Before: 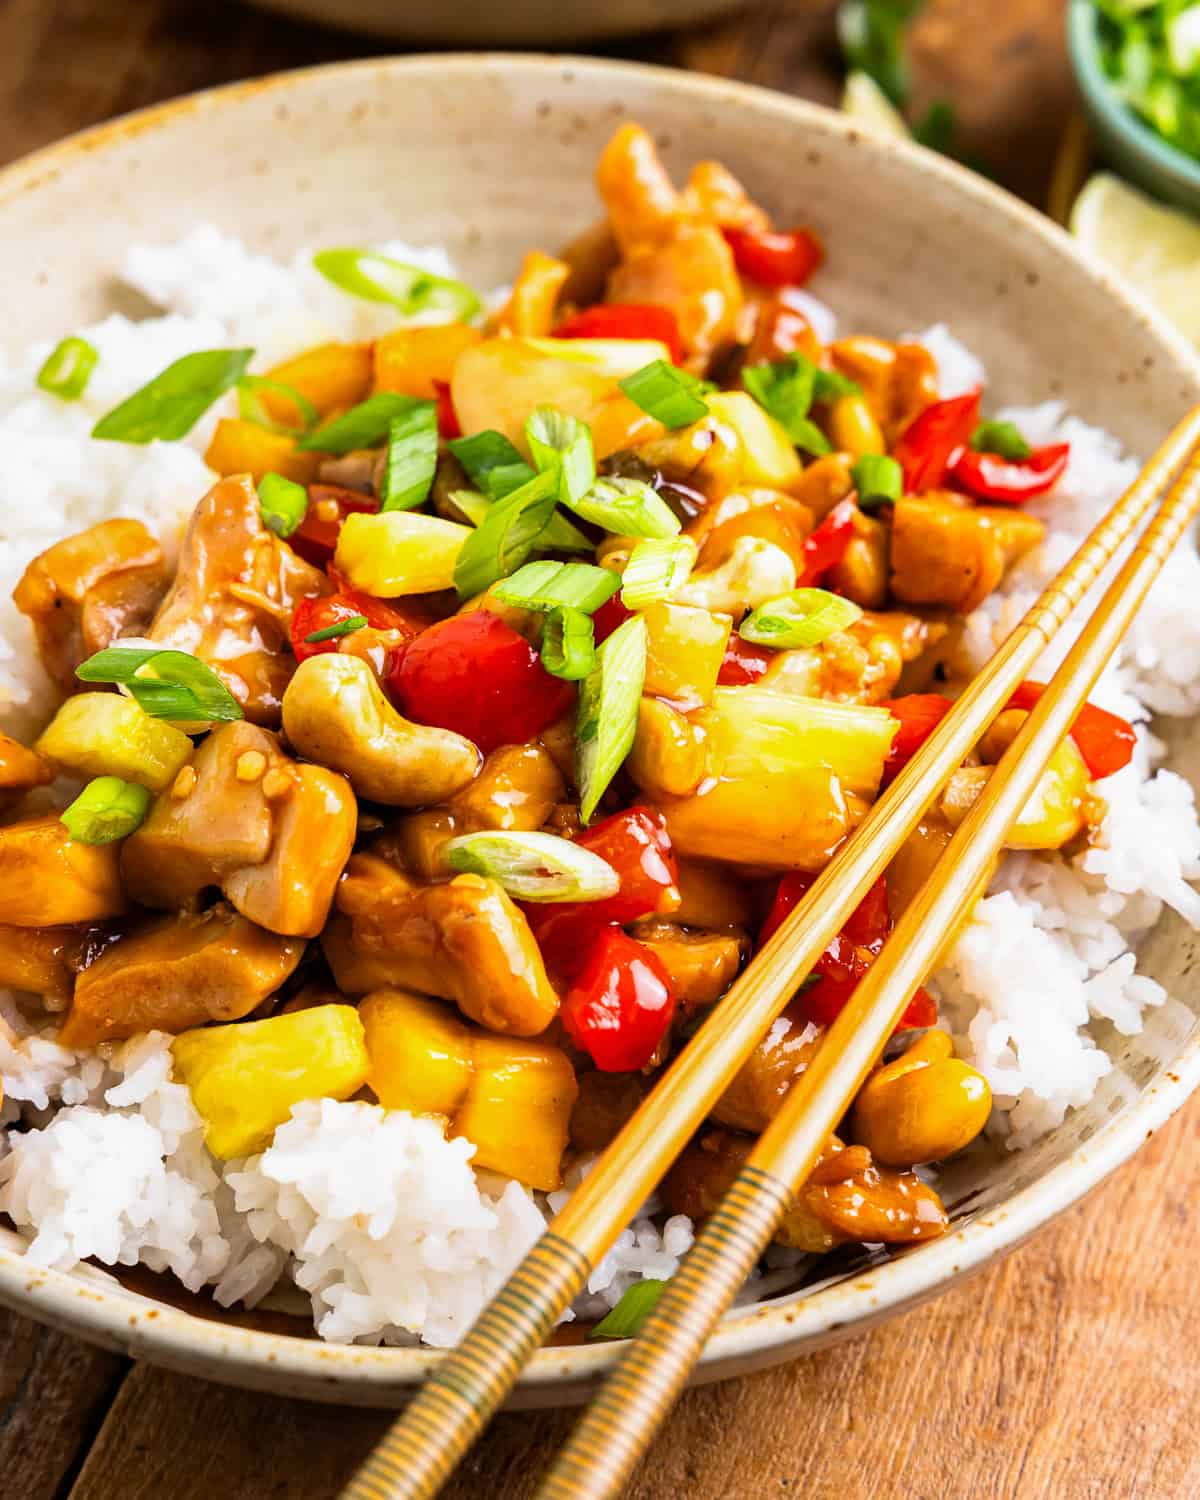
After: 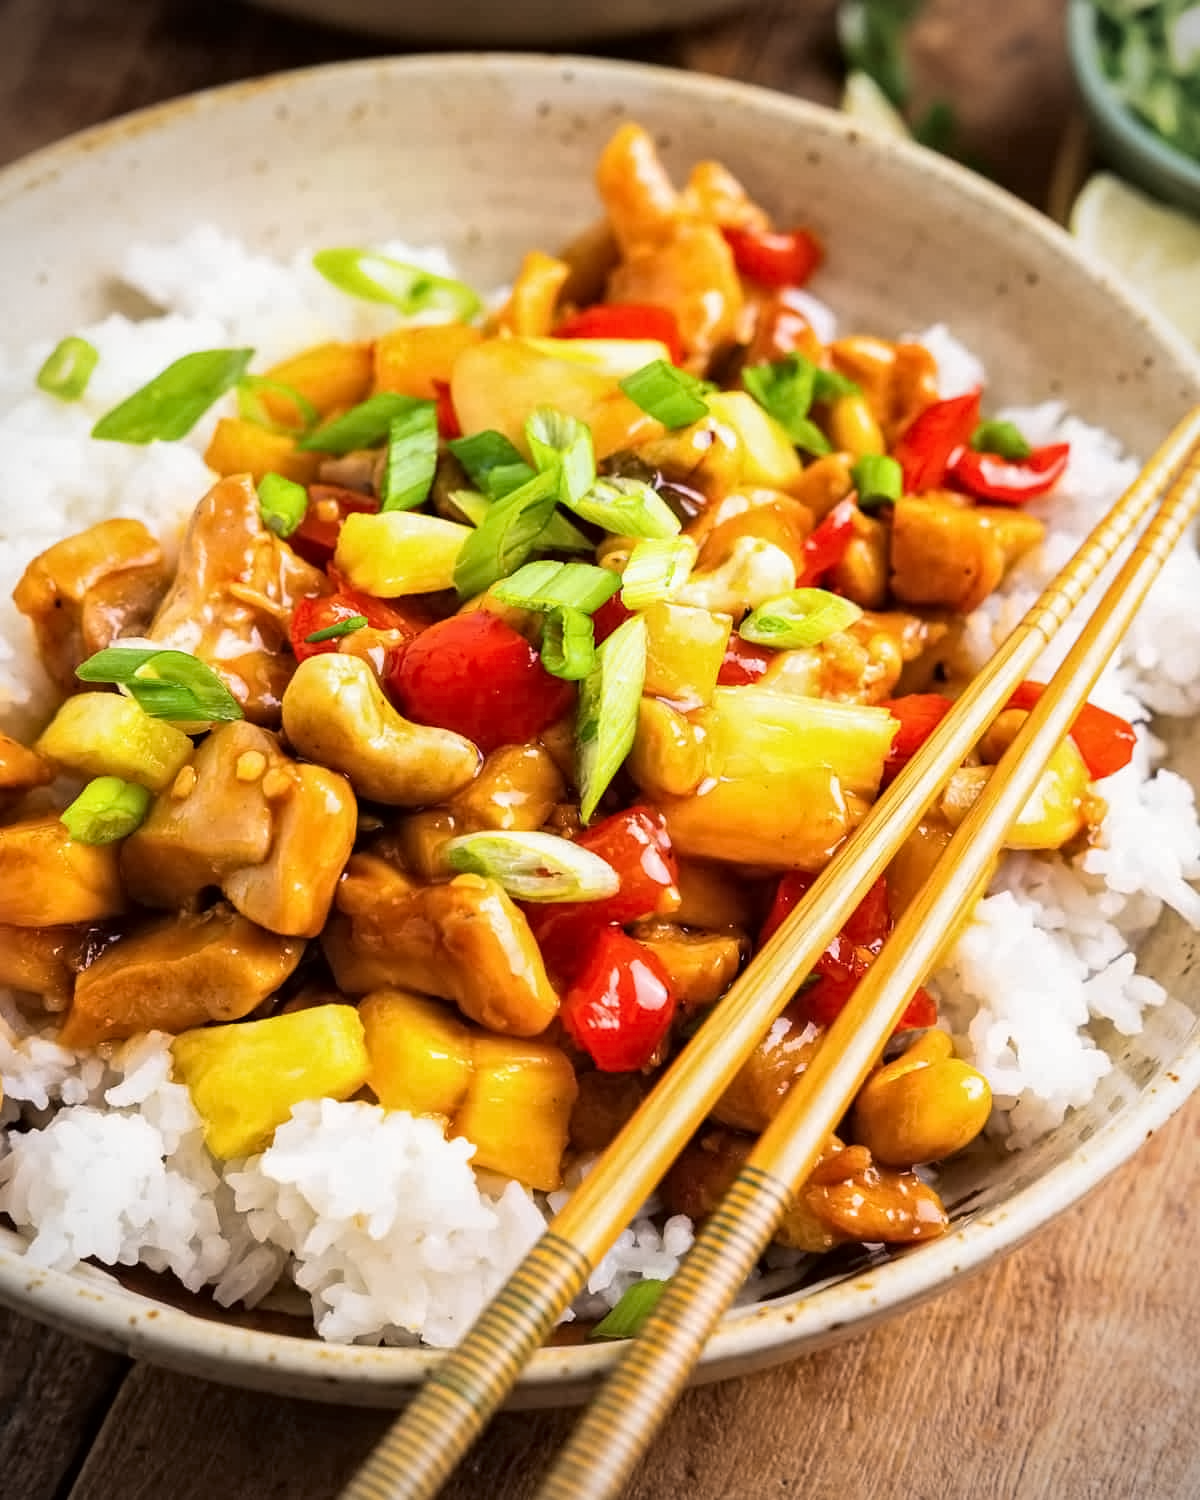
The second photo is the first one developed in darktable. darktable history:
vignetting: on, module defaults
contrast equalizer: octaves 7, y [[0.5 ×6], [0.5 ×6], [0.5 ×6], [0 ×6], [0, 0.039, 0.251, 0.29, 0.293, 0.292]]
